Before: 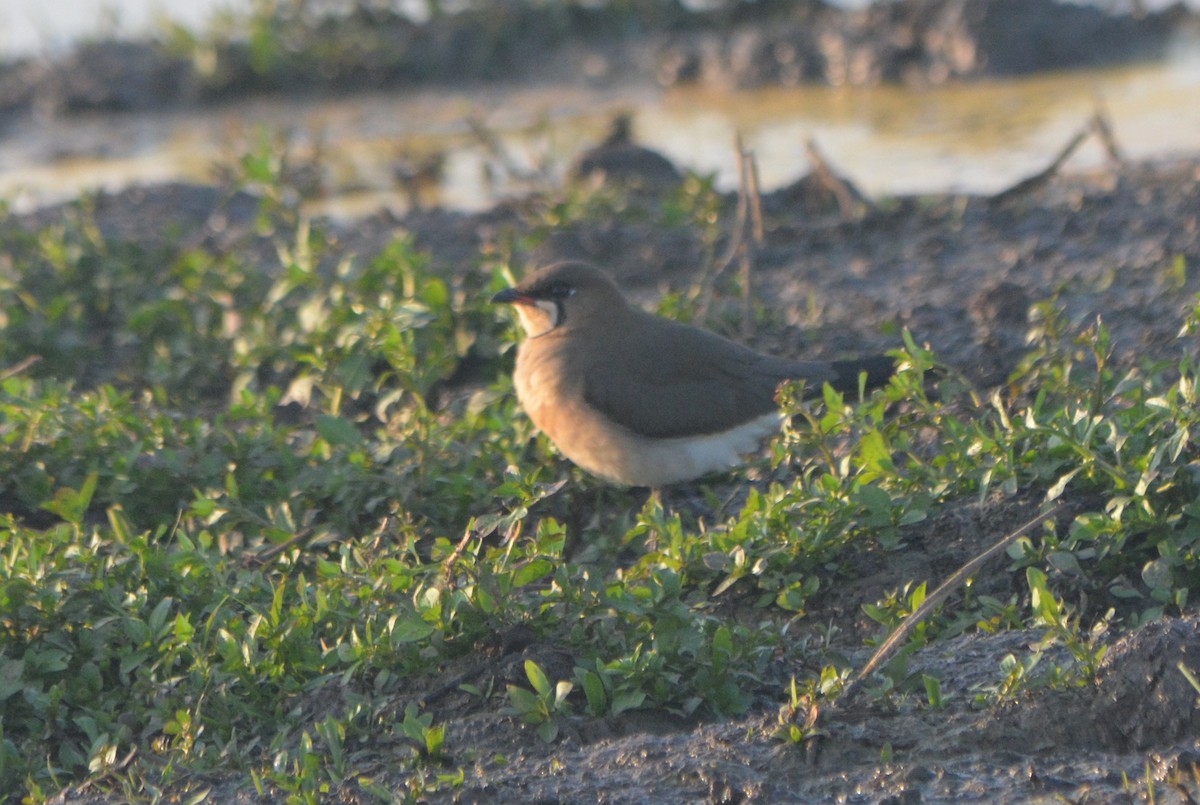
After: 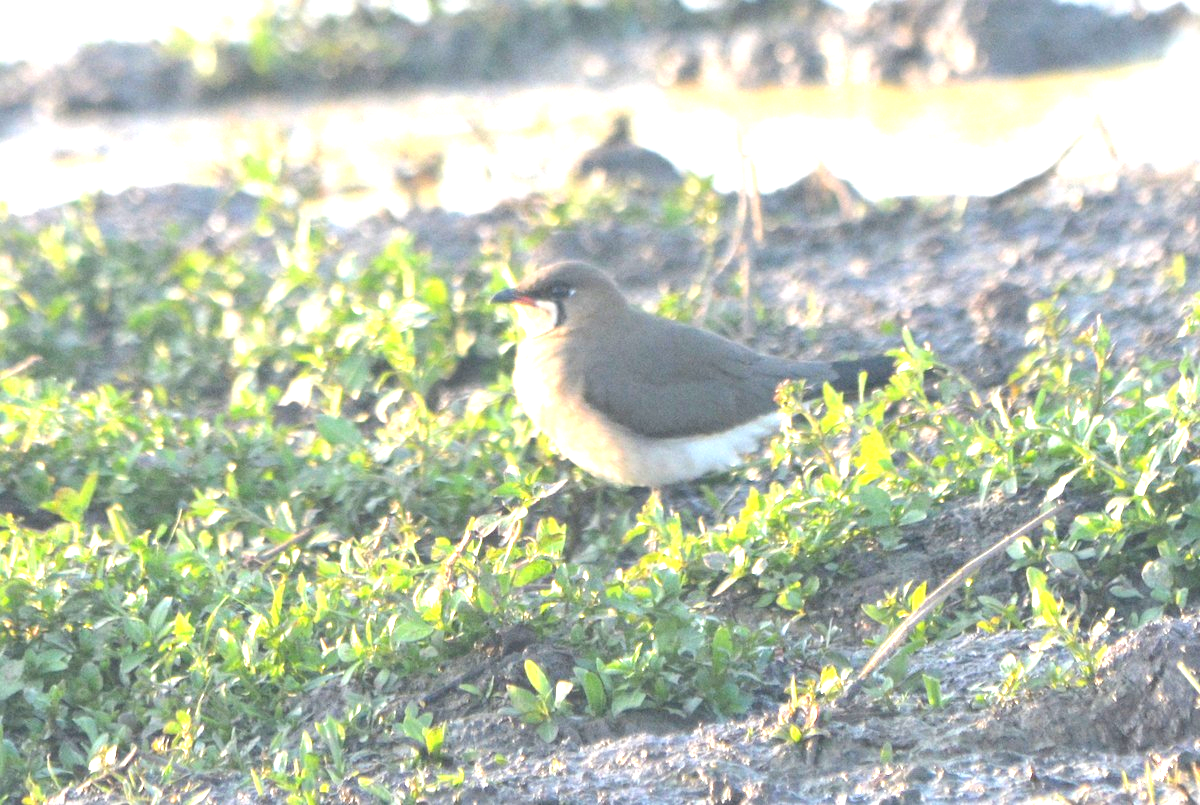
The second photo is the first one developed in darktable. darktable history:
exposure: black level correction 0.001, exposure 1.995 EV, compensate highlight preservation false
